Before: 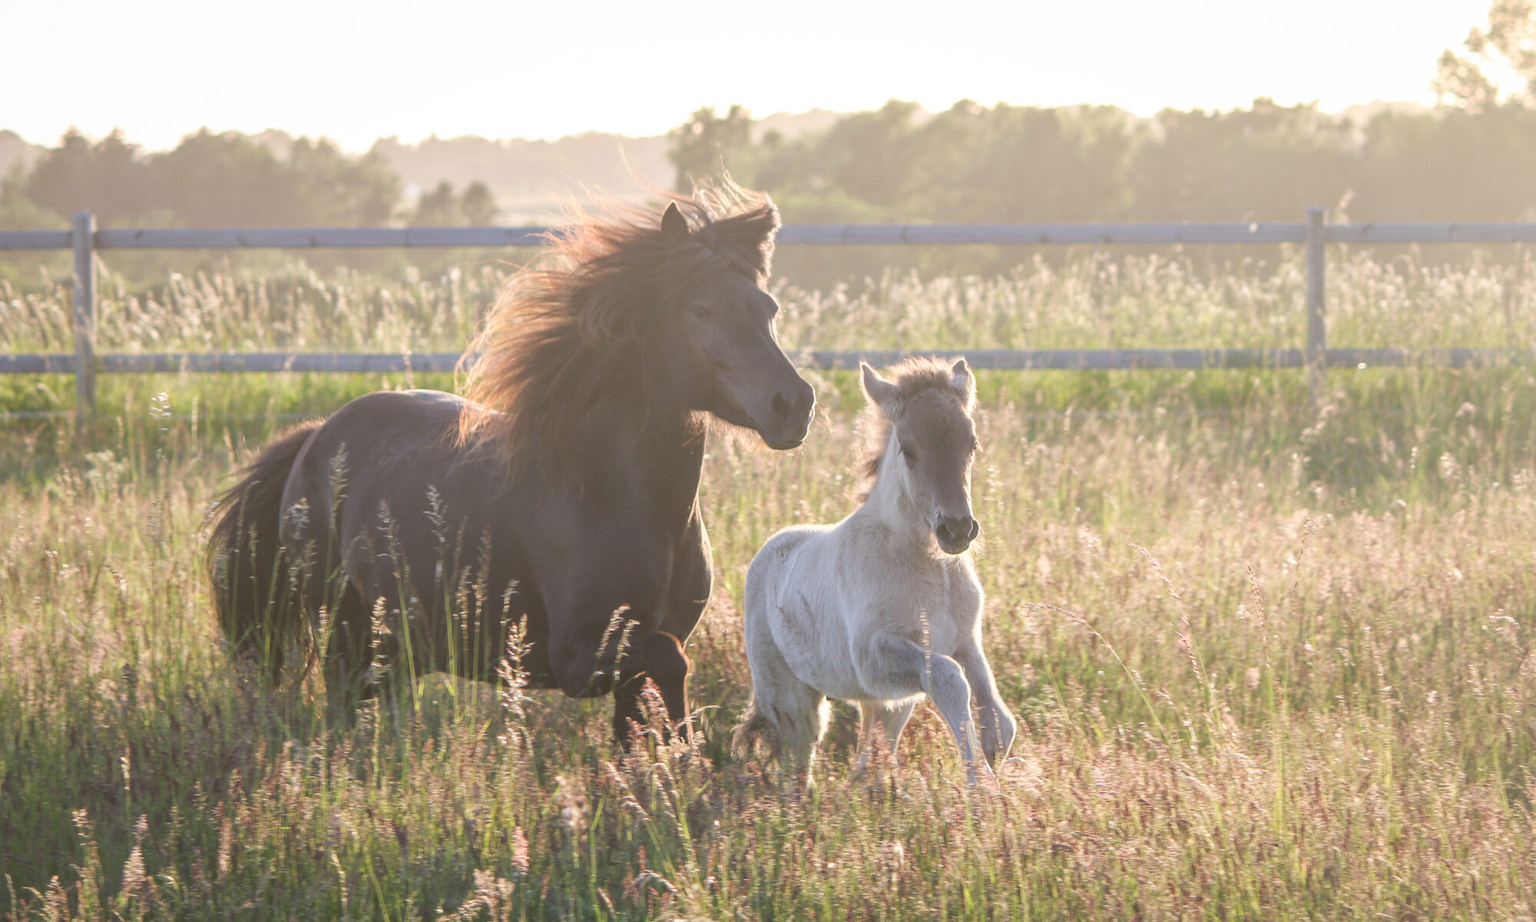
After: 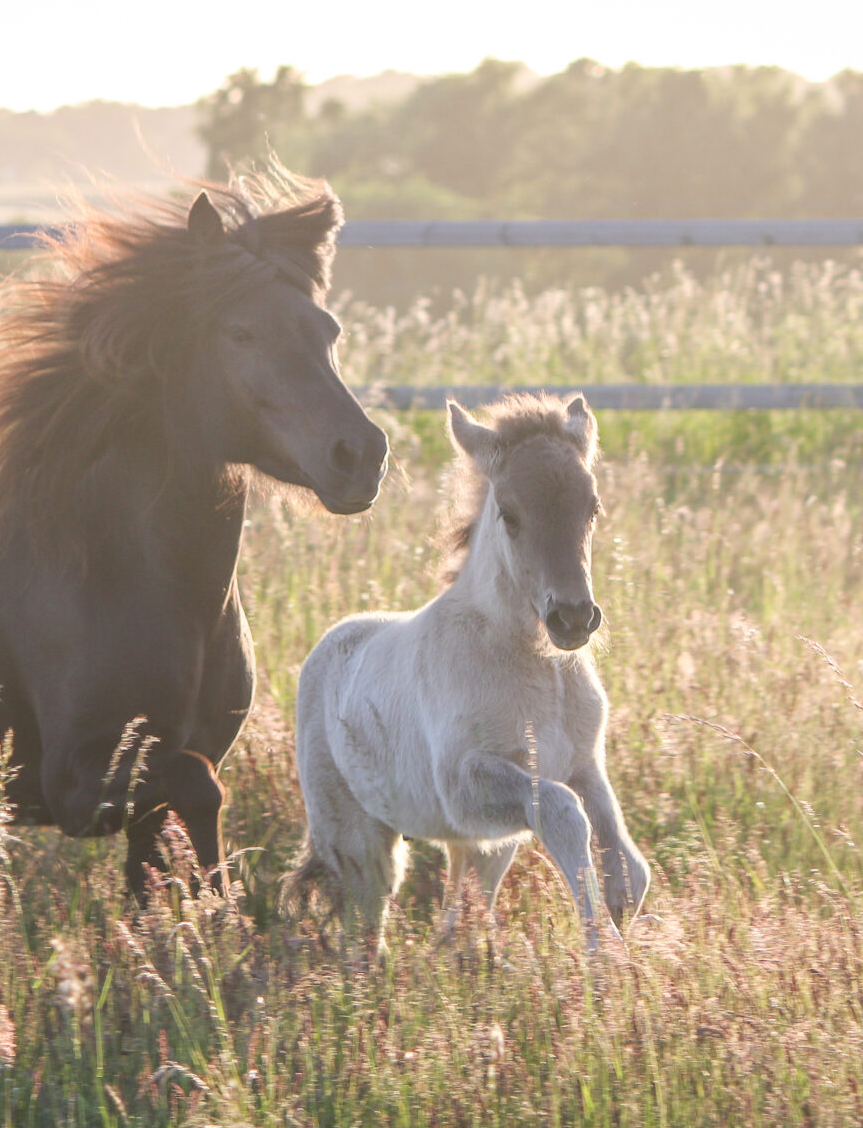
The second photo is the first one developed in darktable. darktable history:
crop: left 33.668%, top 5.958%, right 23.14%
